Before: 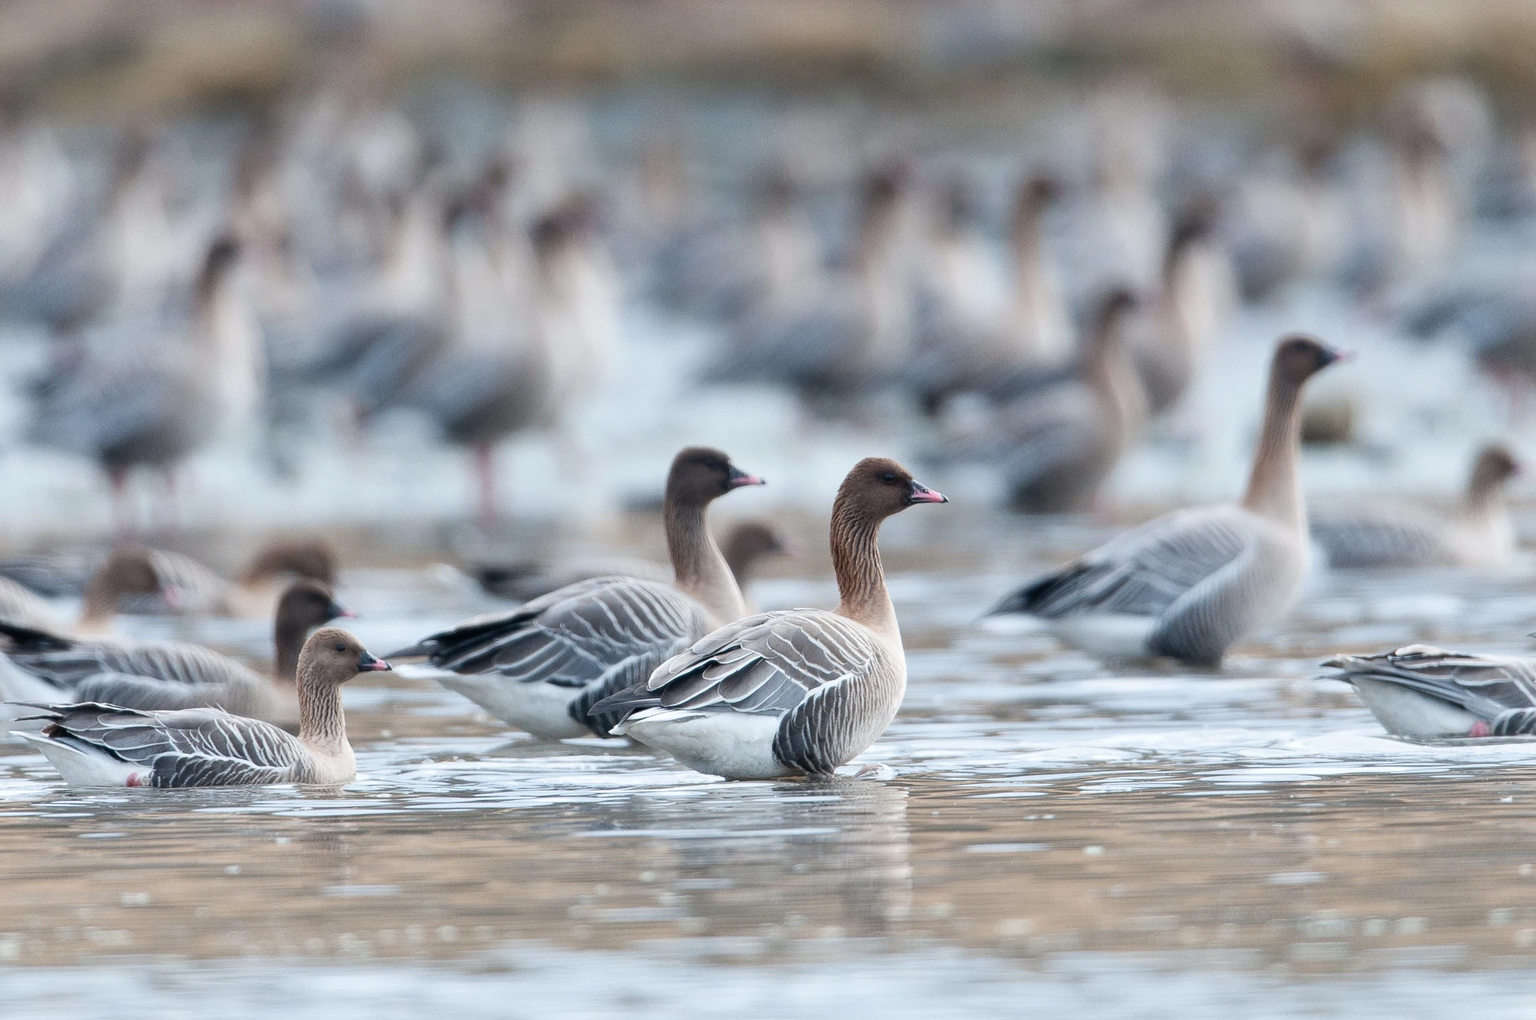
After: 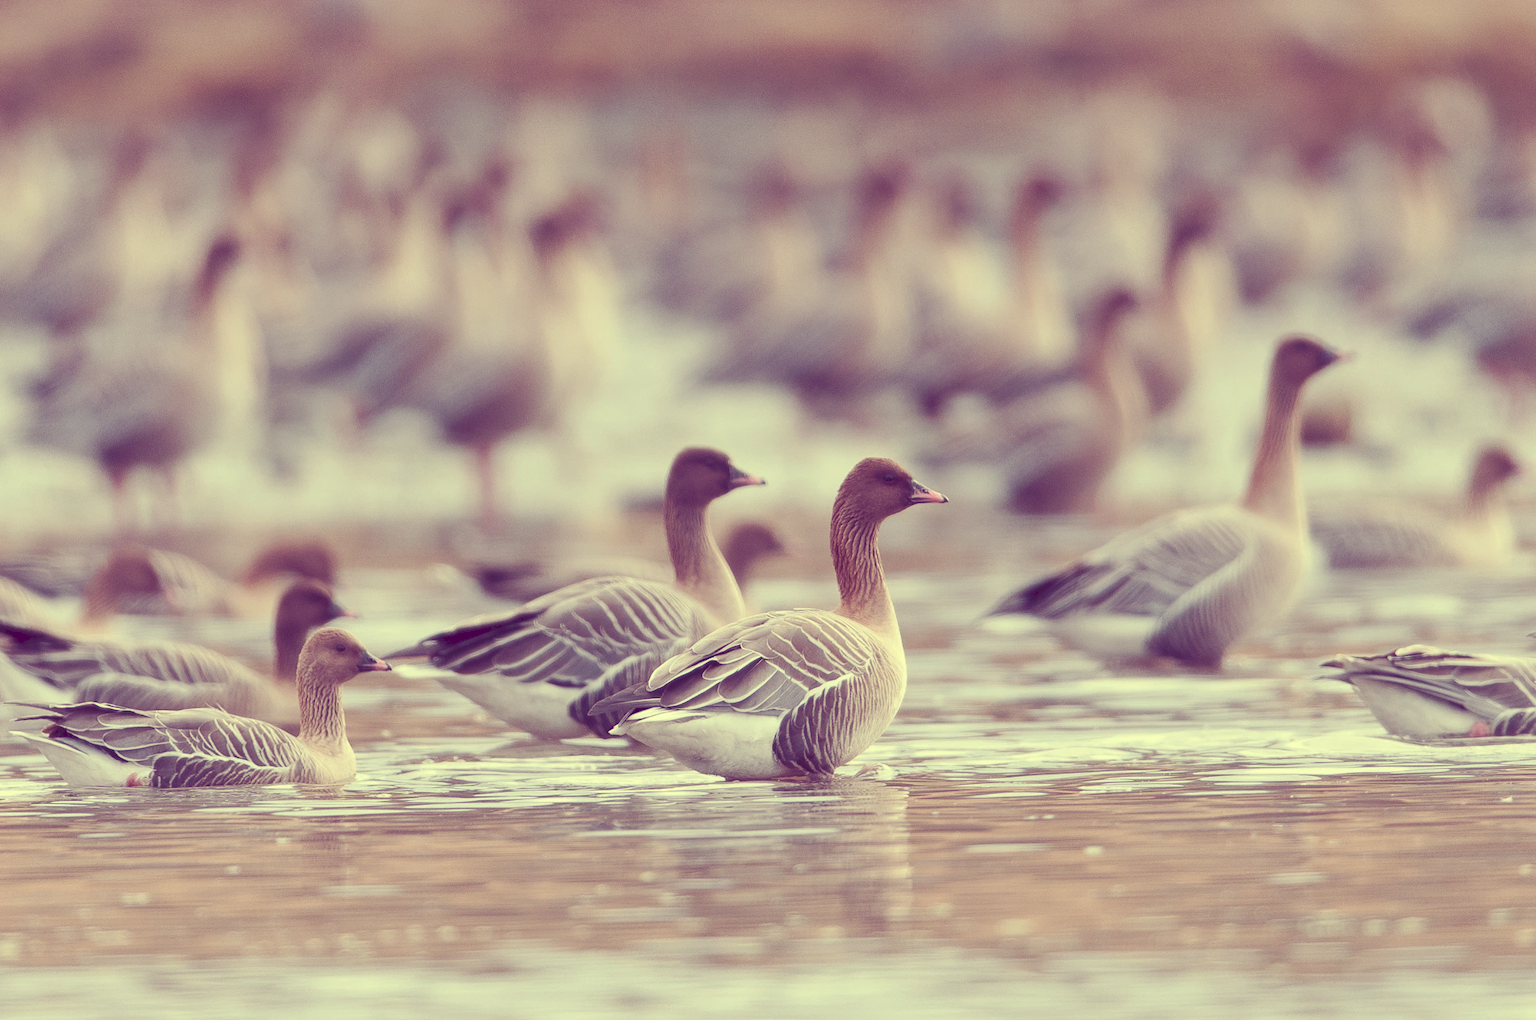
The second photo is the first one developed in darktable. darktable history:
tone curve: curves: ch0 [(0, 0) (0.003, 0.125) (0.011, 0.139) (0.025, 0.155) (0.044, 0.174) (0.069, 0.192) (0.1, 0.211) (0.136, 0.234) (0.177, 0.262) (0.224, 0.296) (0.277, 0.337) (0.335, 0.385) (0.399, 0.436) (0.468, 0.5) (0.543, 0.573) (0.623, 0.644) (0.709, 0.713) (0.801, 0.791) (0.898, 0.881) (1, 1)], preserve colors none
color look up table: target L [96.81, 94.91, 90.46, 87.41, 78.9, 79.27, 73.68, 73.38, 61.5, 58.49, 49.67, 29.28, 28.48, 6.996, 200.55, 85.26, 77.78, 67.1, 61.12, 56.81, 50.56, 51.17, 33.38, 27.27, 9.943, 99.84, 79.12, 70.66, 68.37, 59.23, 57.34, 55.29, 53.66, 47.91, 40.67, 38.94, 37.36, 32.94, 18.06, 11.21, 19.94, 7.788, 92.49, 80.18, 78.98, 70.21, 55.89, 37.48, 34.31], target a [-10.21, -27.08, -40.37, -74.89, -66.81, -20.15, -56.24, -17.91, -51.14, -14.87, -30.88, -9.755, 27.46, 30.42, 0, 7.58, 6.84, 47.62, 65.16, 37.25, 19.16, 38.46, 69.12, 56.46, 47.34, -8.082, 17, 12.98, 6.101, 83.81, 45.05, 9.467, 80.74, 28.76, 7.571, 2.796, 71.48, 71.31, 27.74, 54.09, 59.8, 45.09, -32.23, -54.41, -16.59, -30.06, -28.86, -10.38, 18.89], target b [51.32, 82.18, 42.27, 60.26, 42.12, 34.92, 20.31, 63.99, 49.46, 34.96, 12.65, 0.751, 8.807, -27.36, 0, 71.9, 33.22, 24.59, 36.42, 39.82, 20.14, 16.43, 18.1, -7.494, -19.08, 31.98, 7.059, 13.42, -9.978, -24.53, -15.92, -9.105, 5.765, -4.81, -50.47, -41.13, -58.72, -32.91, -41.72, -69.45, -38.7, -39.27, 24.39, 7.03, 17.65, -5.066, -3.652, -15.77, -10.09], num patches 49
